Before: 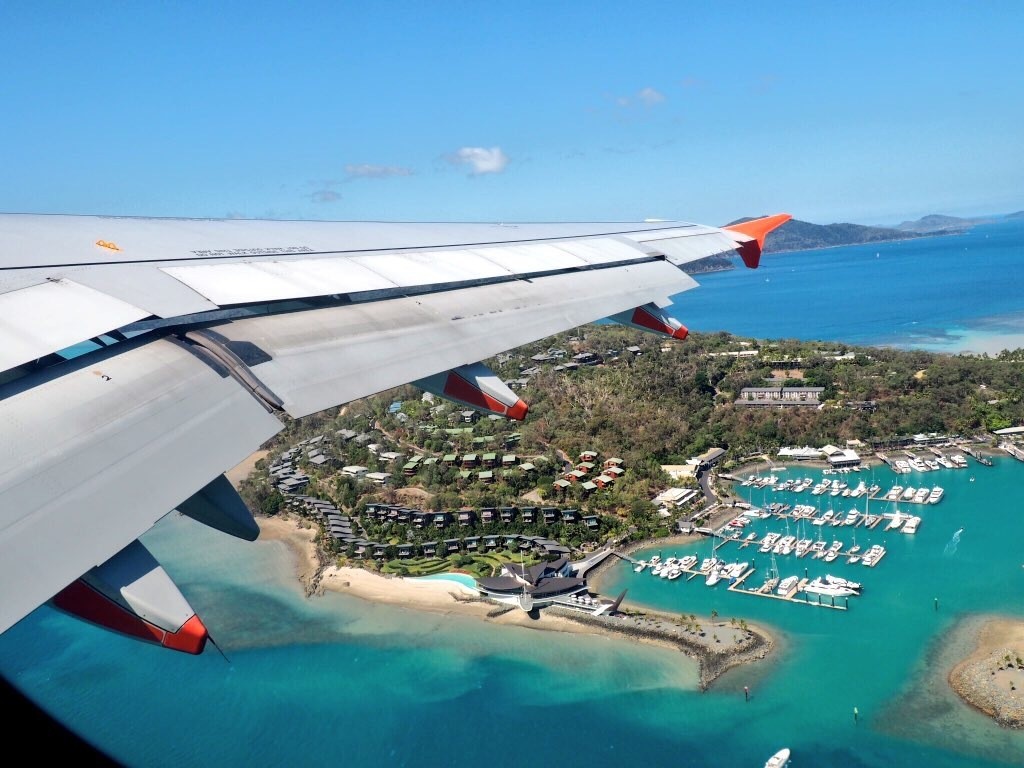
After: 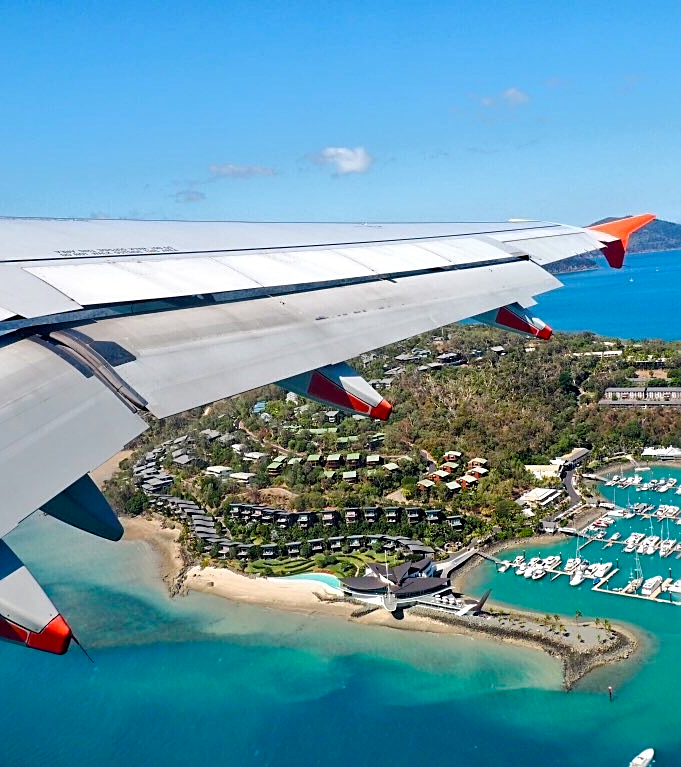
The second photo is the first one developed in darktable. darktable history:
sharpen: on, module defaults
color balance rgb: perceptual saturation grading › global saturation -0.06%, perceptual saturation grading › mid-tones 6.415%, perceptual saturation grading › shadows 72.138%
crop and rotate: left 13.371%, right 20.05%
